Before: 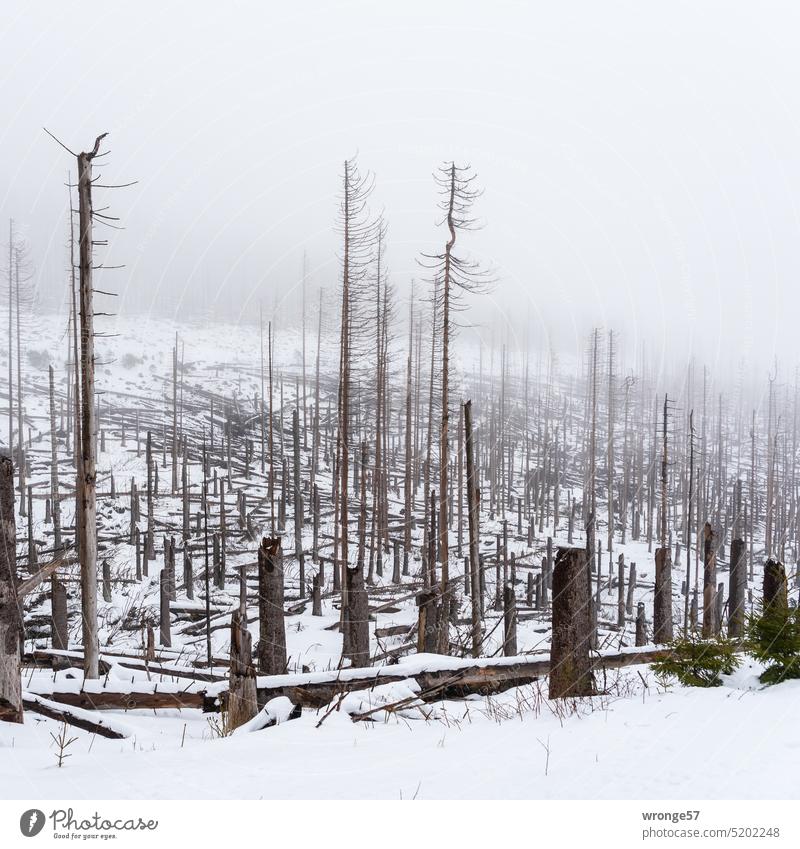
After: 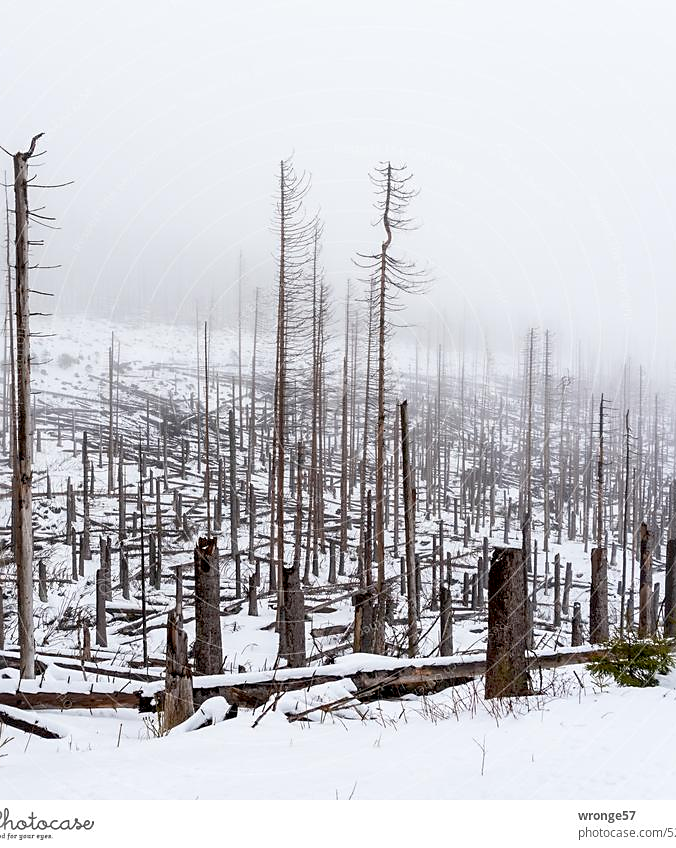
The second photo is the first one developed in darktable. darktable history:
crop: left 8.028%, right 7.366%
exposure: black level correction 0.009, exposure 0.017 EV, compensate highlight preservation false
sharpen: radius 1.841, amount 0.404, threshold 1.556
